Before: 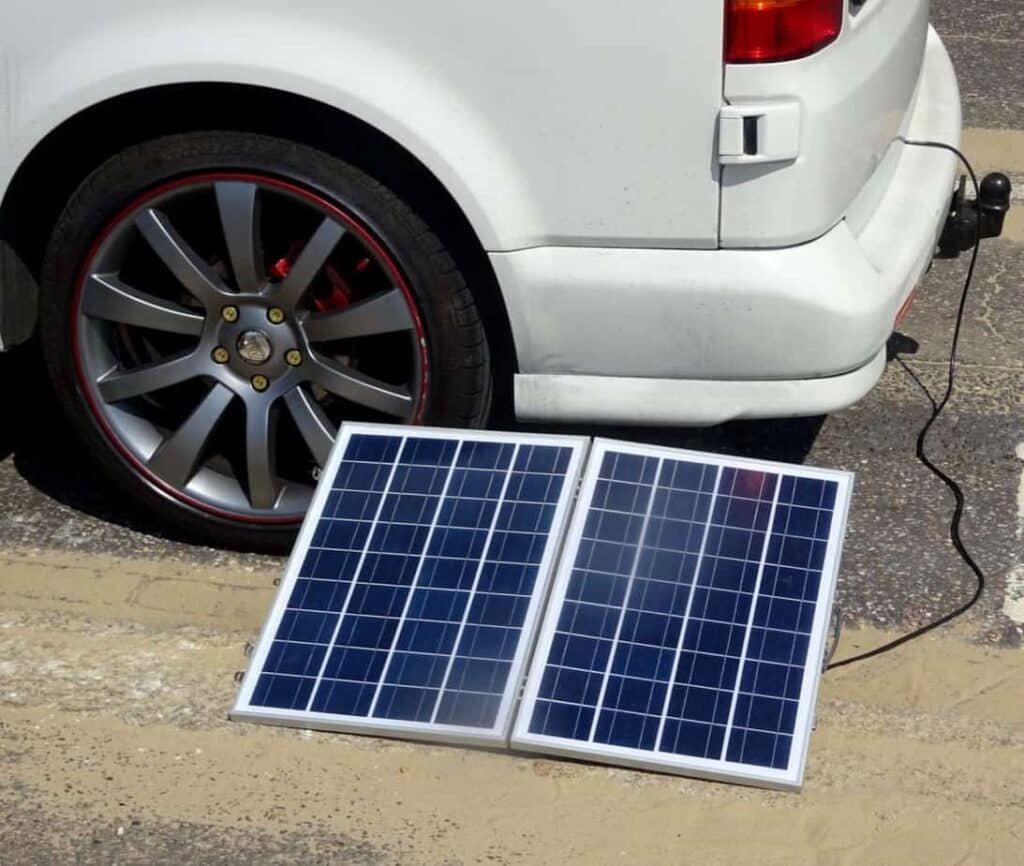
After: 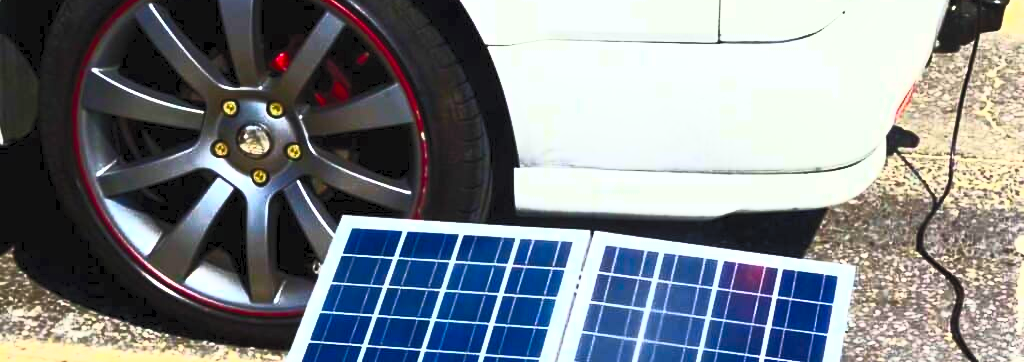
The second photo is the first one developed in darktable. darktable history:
white balance: emerald 1
tone equalizer: -8 EV -0.417 EV, -7 EV -0.389 EV, -6 EV -0.333 EV, -5 EV -0.222 EV, -3 EV 0.222 EV, -2 EV 0.333 EV, -1 EV 0.389 EV, +0 EV 0.417 EV, edges refinement/feathering 500, mask exposure compensation -1.57 EV, preserve details no
contrast brightness saturation: contrast 1, brightness 1, saturation 1
crop and rotate: top 23.84%, bottom 34.294%
